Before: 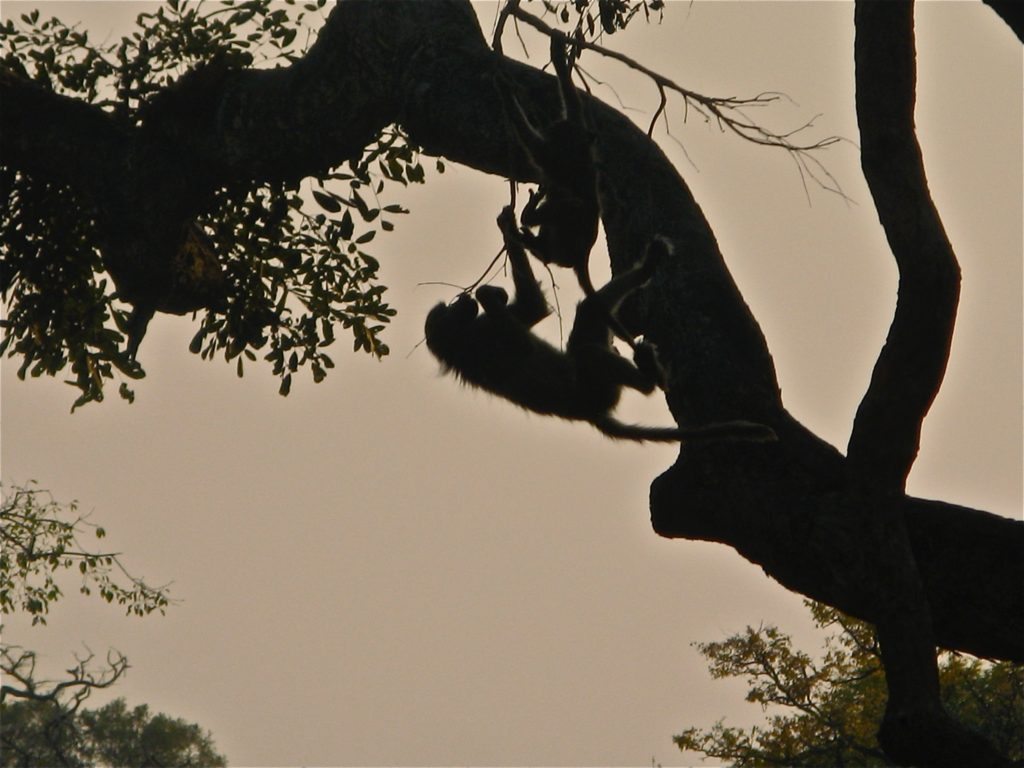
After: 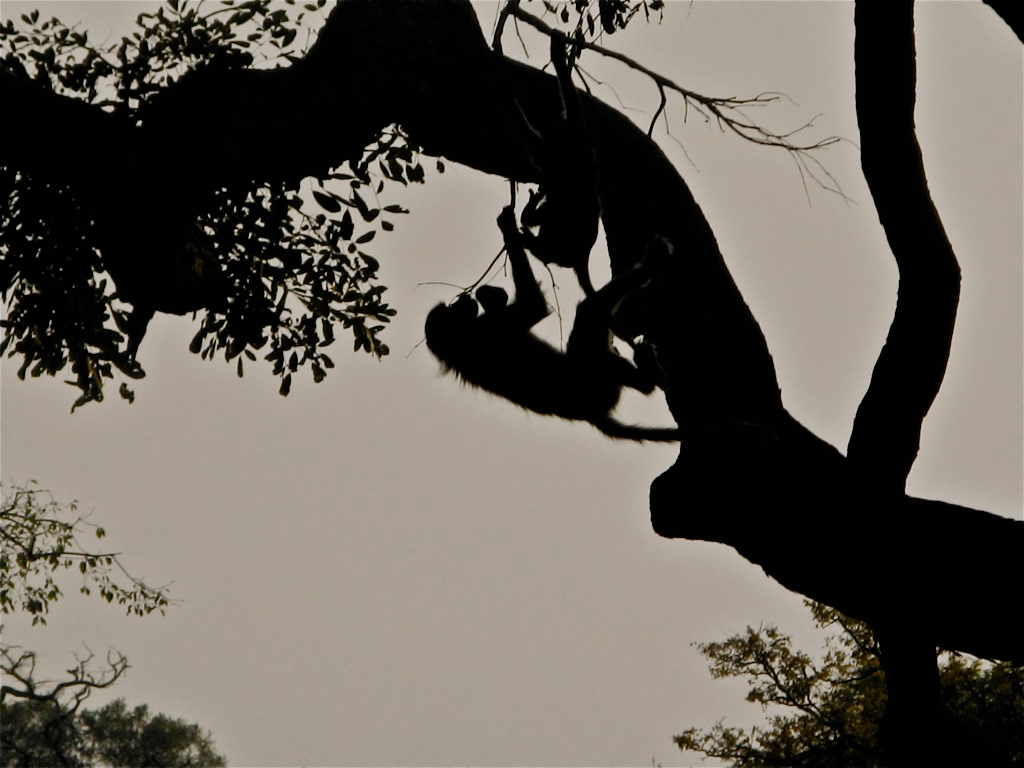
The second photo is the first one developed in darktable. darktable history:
filmic rgb: black relative exposure -5.11 EV, white relative exposure 3.97 EV, hardness 2.88, contrast 1.096, highlights saturation mix -19.62%, preserve chrominance no, color science v5 (2021)
